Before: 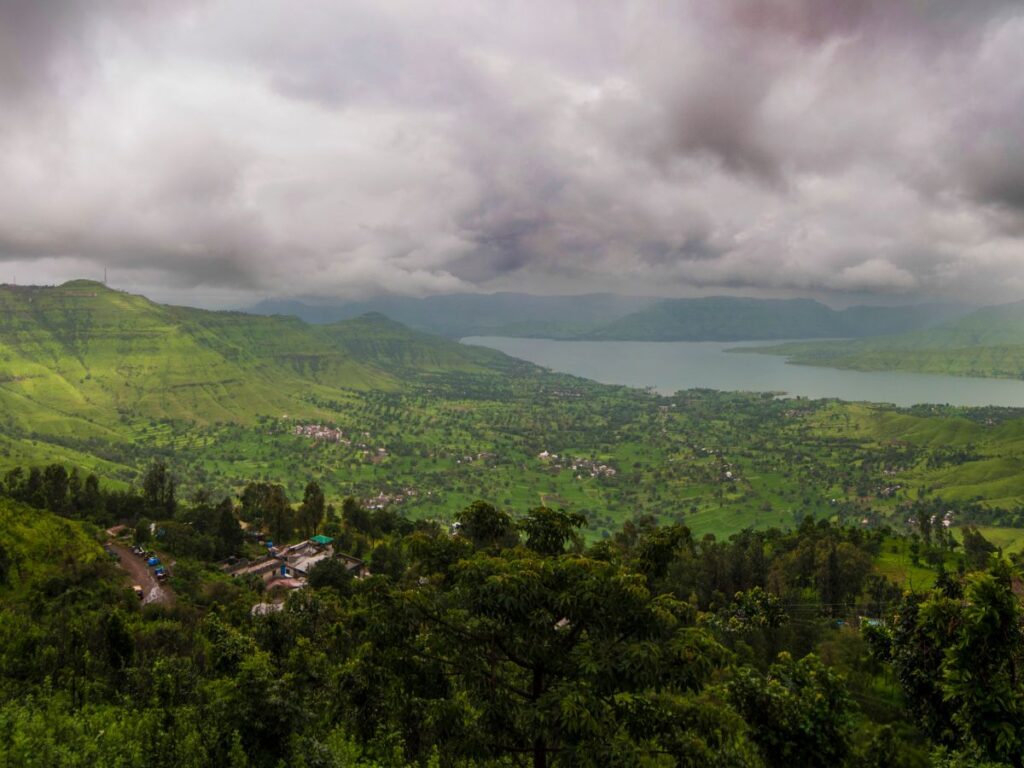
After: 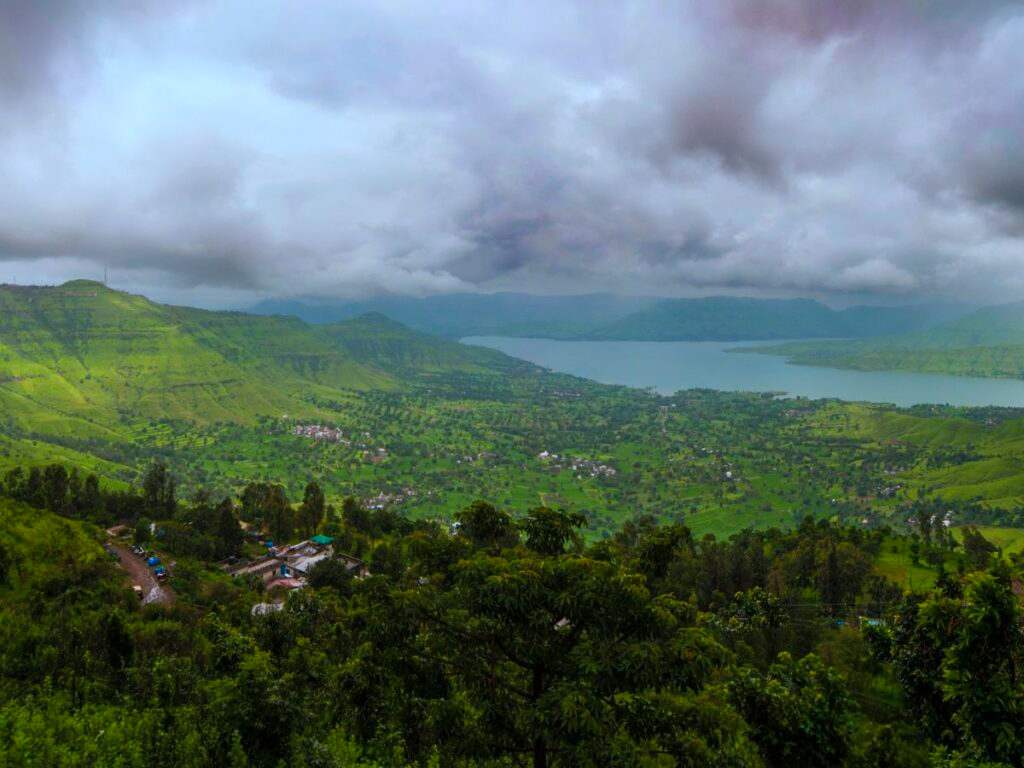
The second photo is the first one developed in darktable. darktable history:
color correction: highlights a* -9.35, highlights b* -23.15
color balance rgb: perceptual saturation grading › global saturation 25%, global vibrance 20%
